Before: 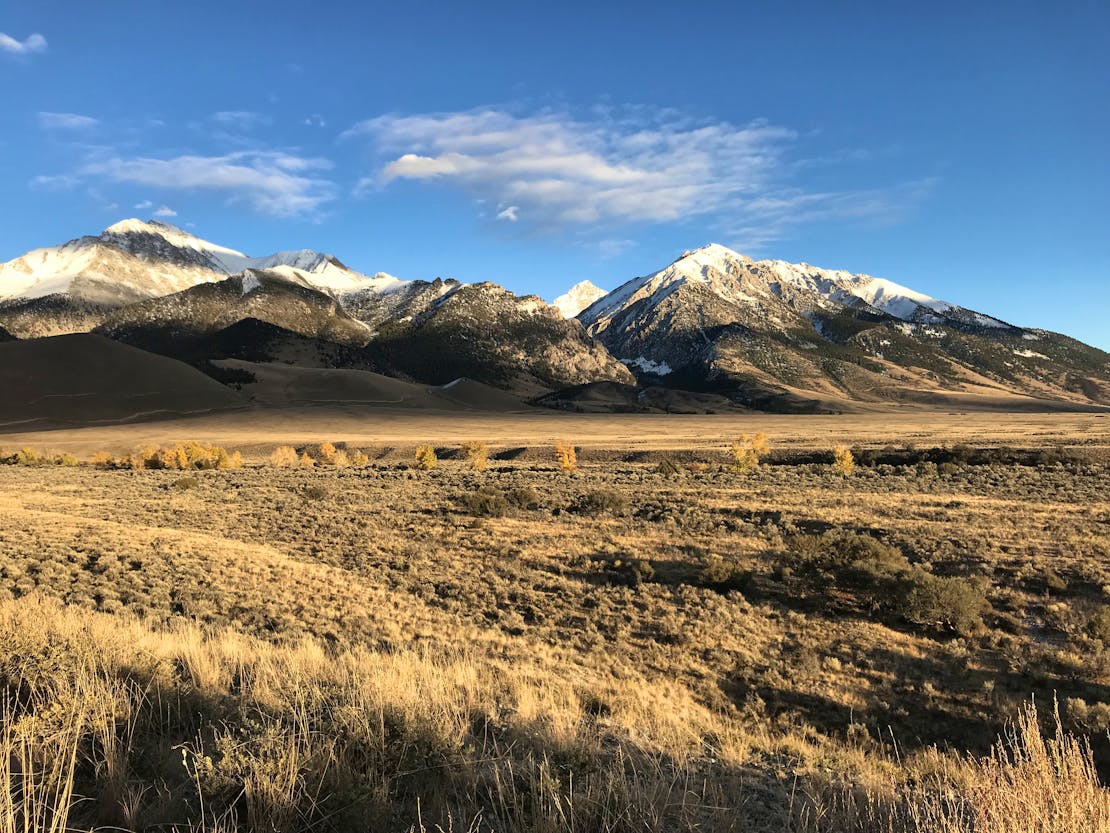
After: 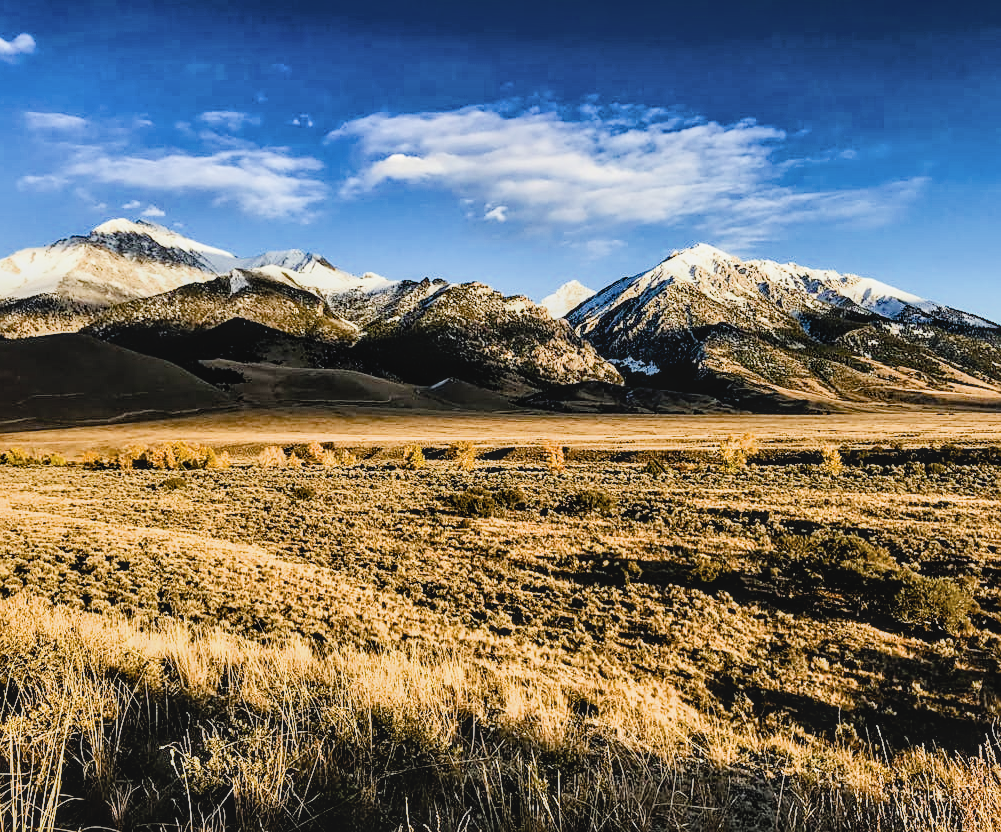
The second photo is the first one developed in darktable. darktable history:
color balance rgb: perceptual saturation grading › global saturation 38.836%, perceptual saturation grading › highlights -25.609%, perceptual saturation grading › mid-tones 34.275%, perceptual saturation grading › shadows 35.683%, saturation formula JzAzBz (2021)
local contrast: detail 130%
exposure: exposure 0.61 EV, compensate highlight preservation false
crop and rotate: left 1.151%, right 8.584%
contrast equalizer: y [[0.514, 0.573, 0.581, 0.508, 0.5, 0.5], [0.5 ×6], [0.5 ×6], [0 ×6], [0 ×6]], mix 0.605
filmic rgb: black relative exposure -5.02 EV, white relative exposure 3.99 EV, hardness 2.9, contrast 1.299, highlights saturation mix -28.54%
contrast brightness saturation: contrast -0.102, saturation -0.103
sharpen: on, module defaults
